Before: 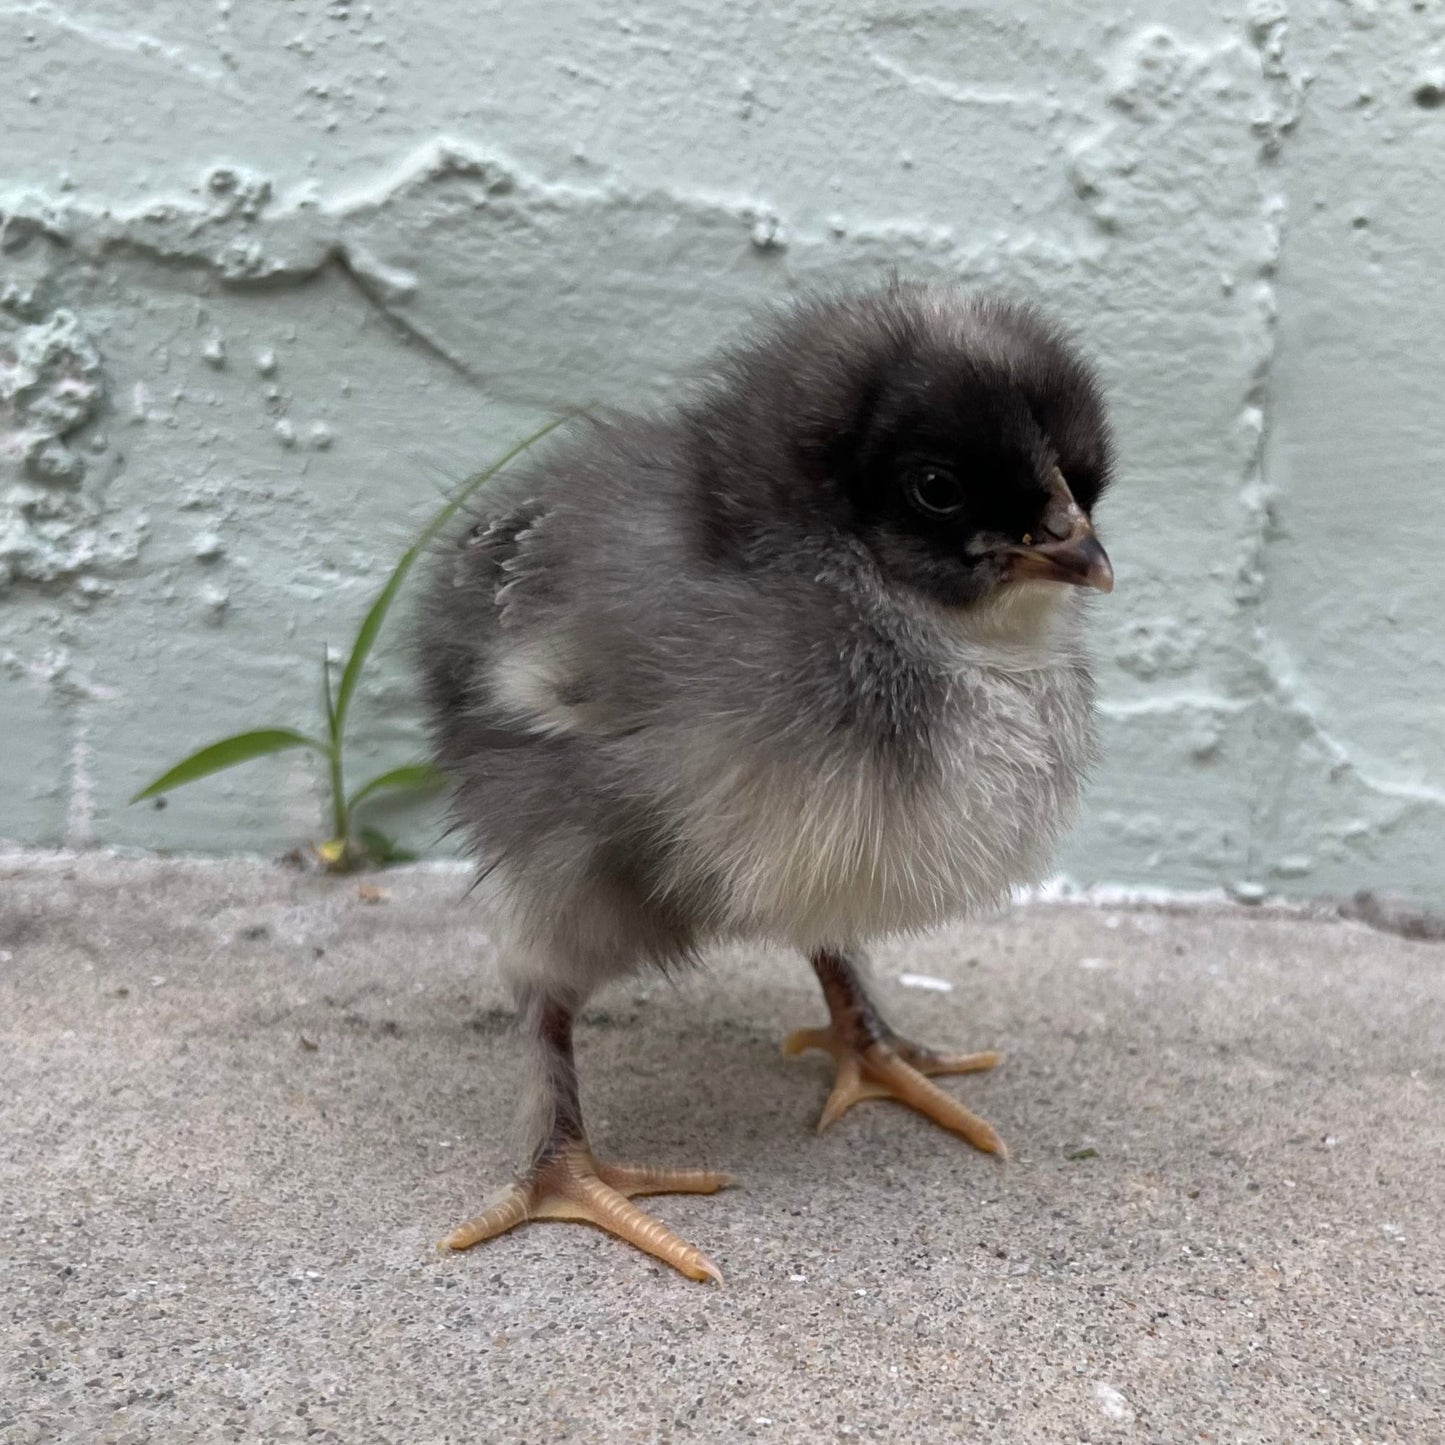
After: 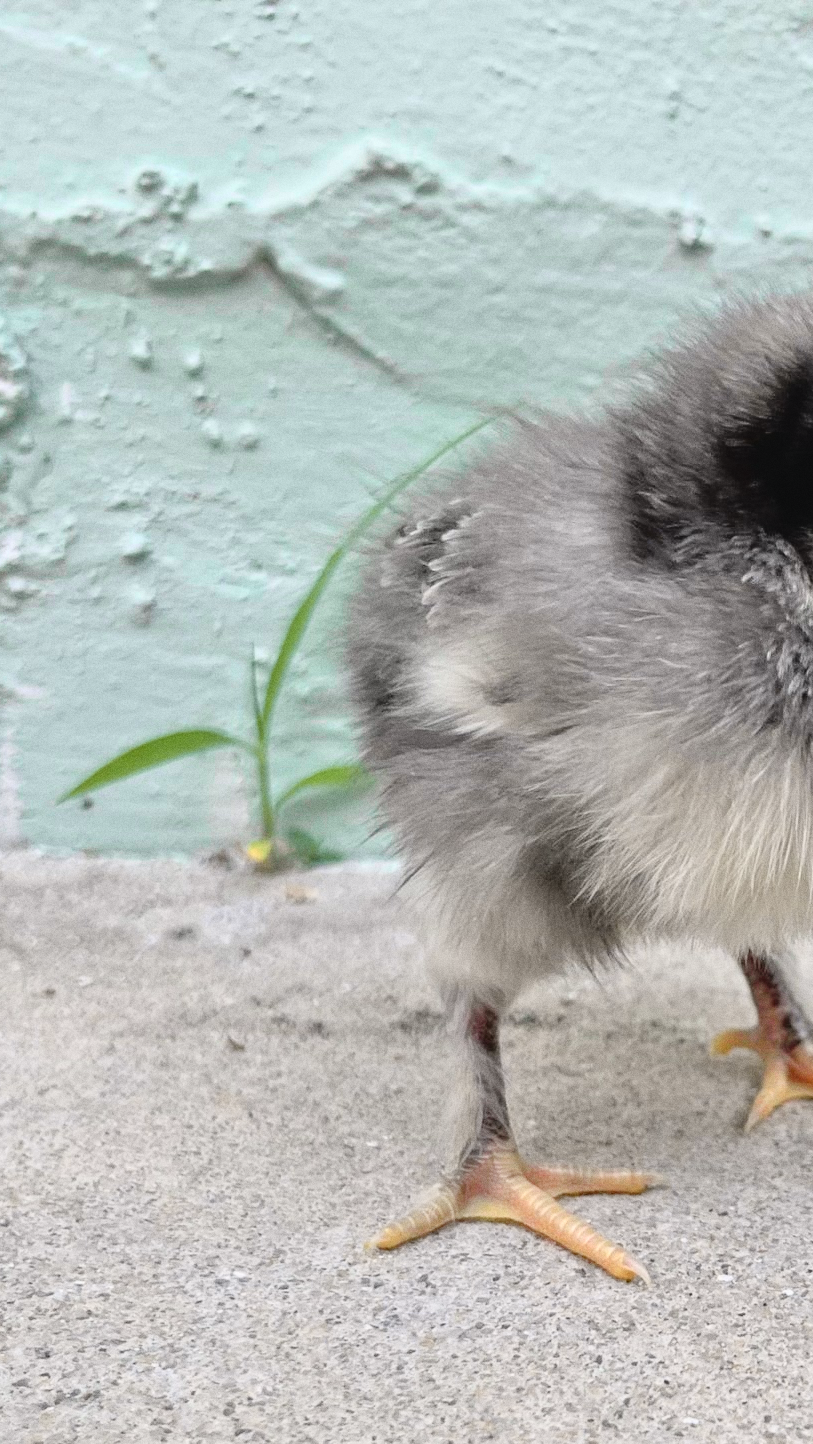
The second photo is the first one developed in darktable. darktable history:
tone curve: curves: ch0 [(0, 0.037) (0.045, 0.055) (0.155, 0.138) (0.29, 0.325) (0.428, 0.513) (0.604, 0.71) (0.824, 0.882) (1, 0.965)]; ch1 [(0, 0) (0.339, 0.334) (0.445, 0.419) (0.476, 0.454) (0.498, 0.498) (0.53, 0.515) (0.557, 0.556) (0.609, 0.649) (0.716, 0.746) (1, 1)]; ch2 [(0, 0) (0.327, 0.318) (0.417, 0.426) (0.46, 0.453) (0.502, 0.5) (0.526, 0.52) (0.554, 0.541) (0.626, 0.65) (0.749, 0.746) (1, 1)], color space Lab, independent channels, preserve colors none
grain: coarseness 7.08 ISO, strength 21.67%, mid-tones bias 59.58%
crop: left 5.114%, right 38.589%
tone equalizer: -7 EV 0.15 EV, -6 EV 0.6 EV, -5 EV 1.15 EV, -4 EV 1.33 EV, -3 EV 1.15 EV, -2 EV 0.6 EV, -1 EV 0.15 EV, mask exposure compensation -0.5 EV
